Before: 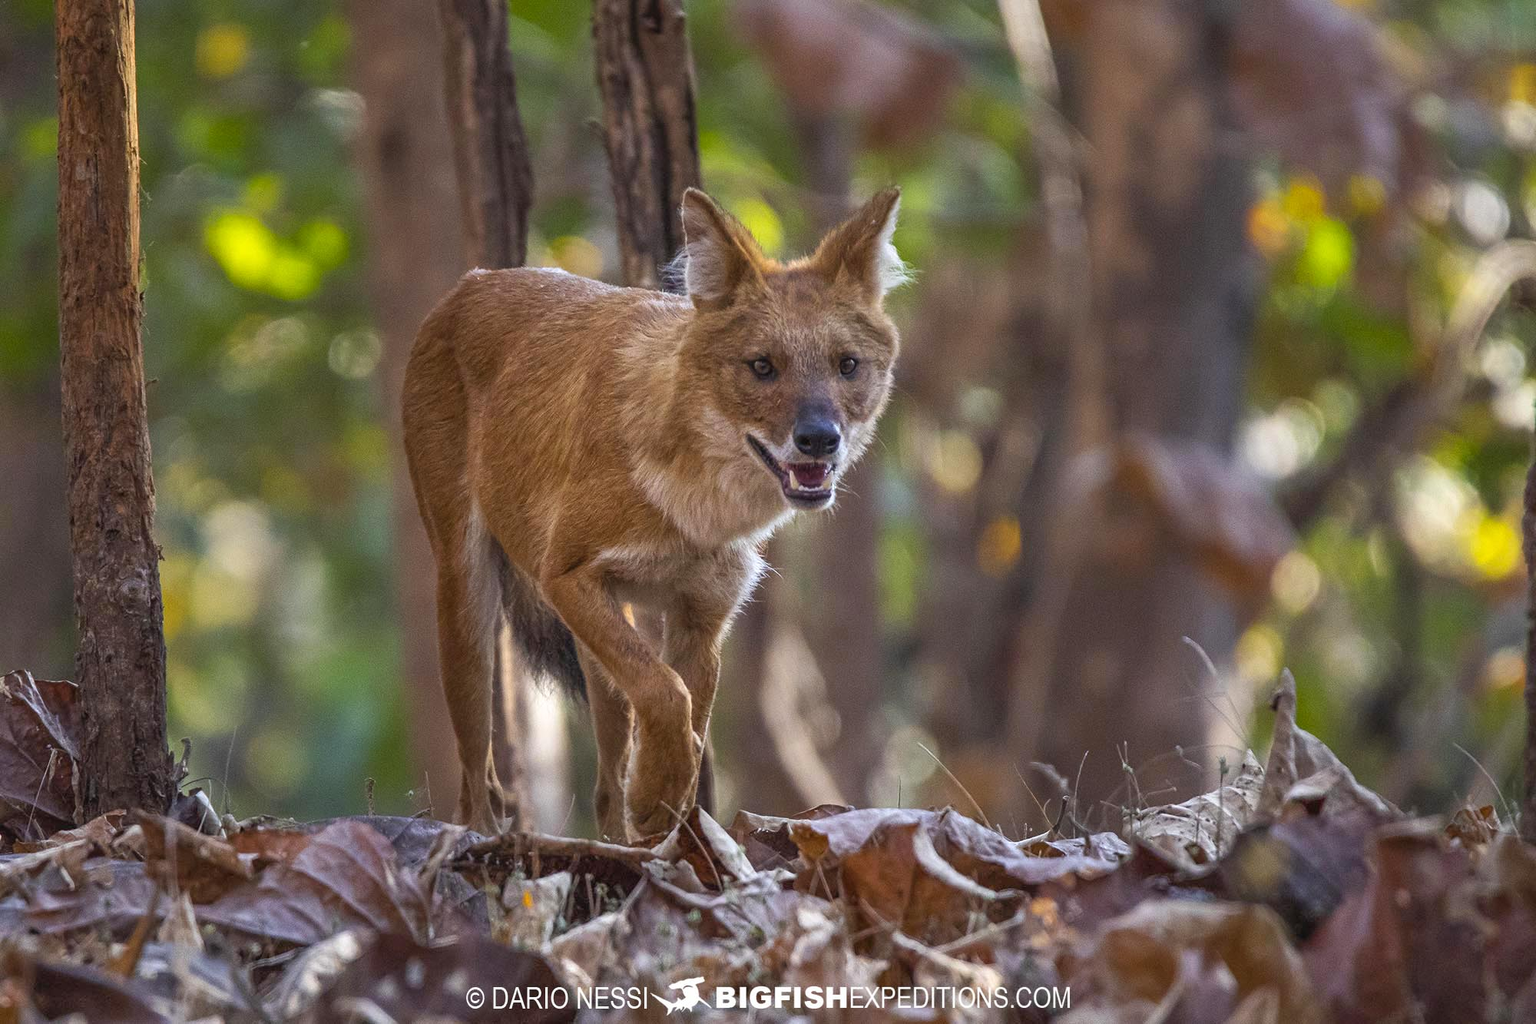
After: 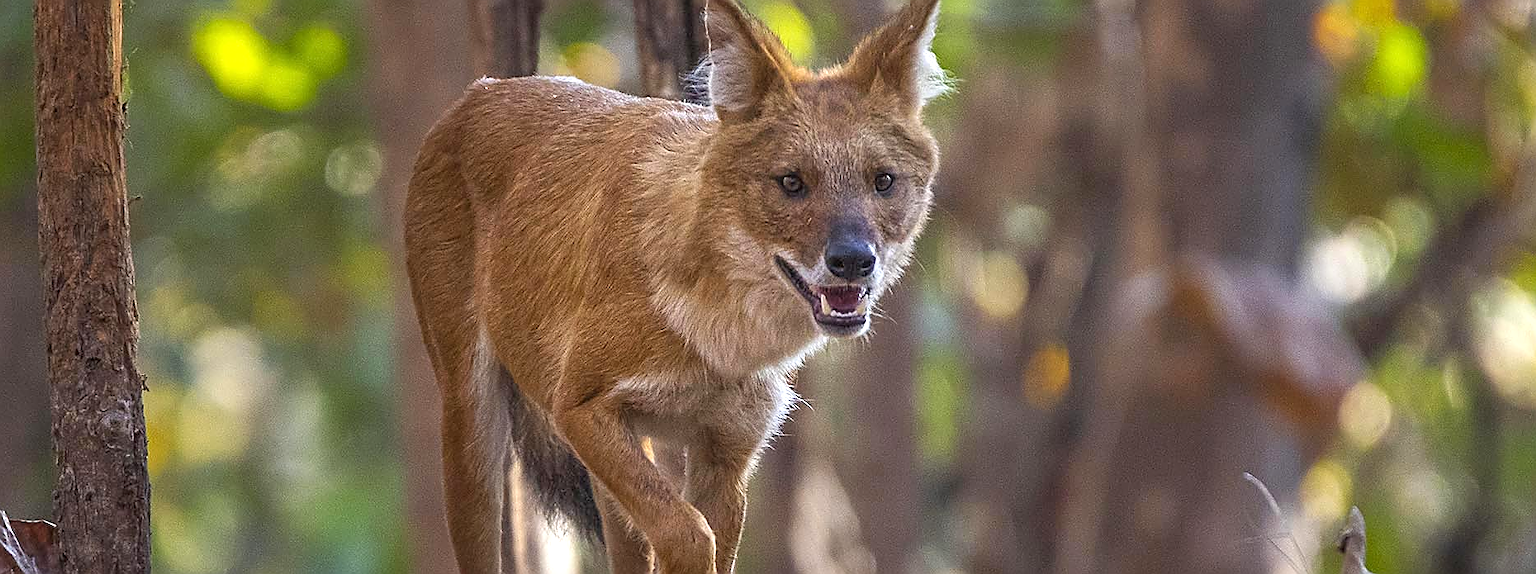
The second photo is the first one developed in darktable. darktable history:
exposure: black level correction 0, exposure 0.3 EV, compensate highlight preservation false
crop: left 1.744%, top 19.225%, right 5.069%, bottom 28.357%
sharpen: radius 1.4, amount 1.25, threshold 0.7
